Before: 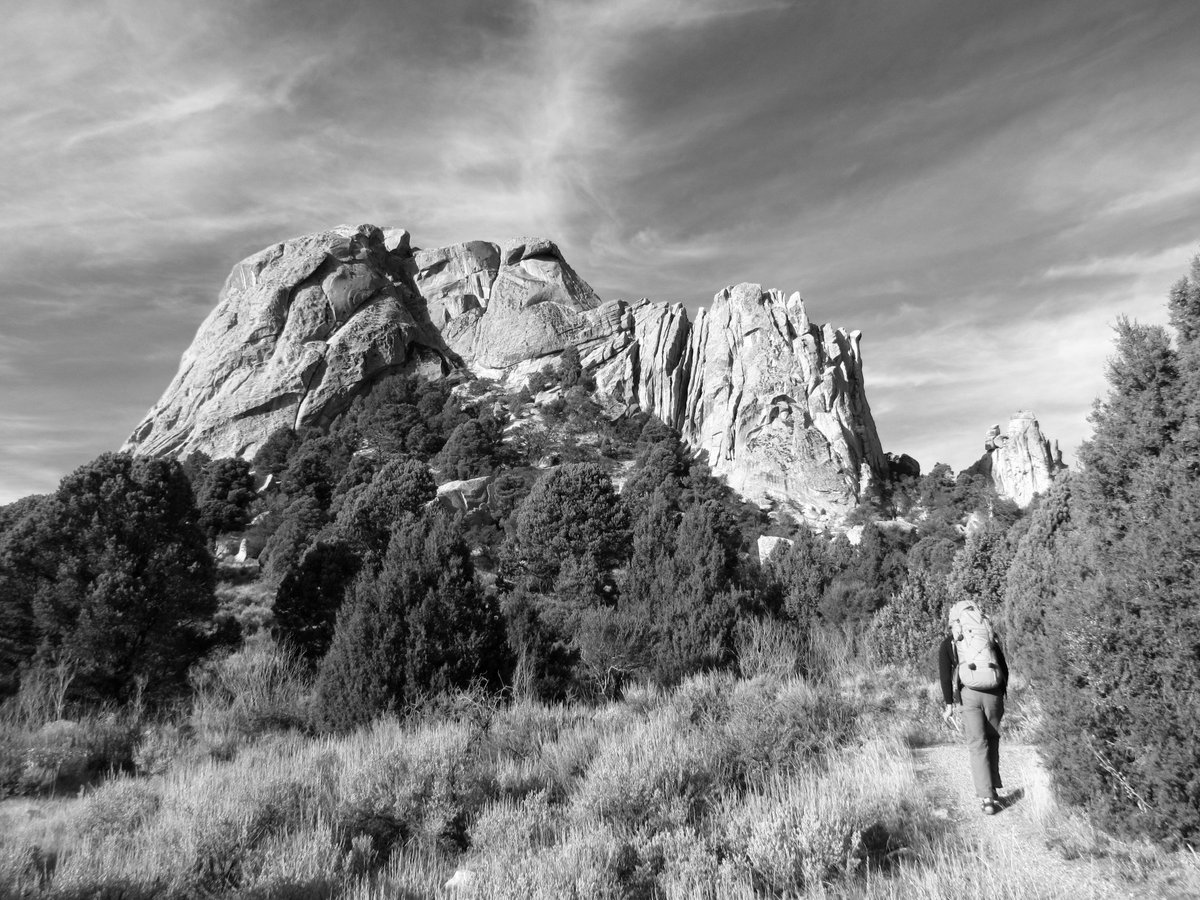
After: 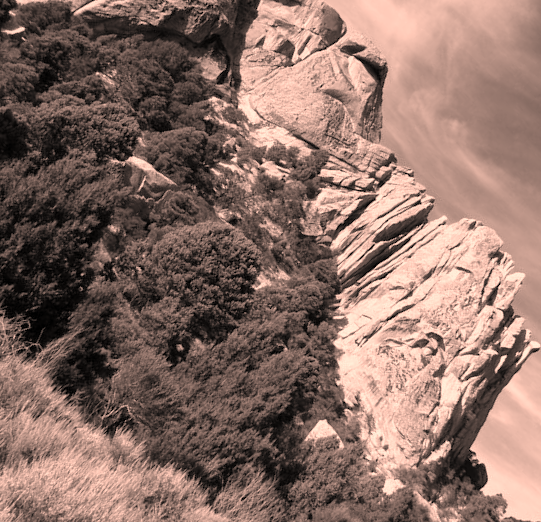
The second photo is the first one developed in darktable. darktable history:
crop and rotate: angle -45.33°, top 16.478%, right 0.868%, bottom 11.759%
color correction: highlights a* 21.34, highlights b* 19.74
